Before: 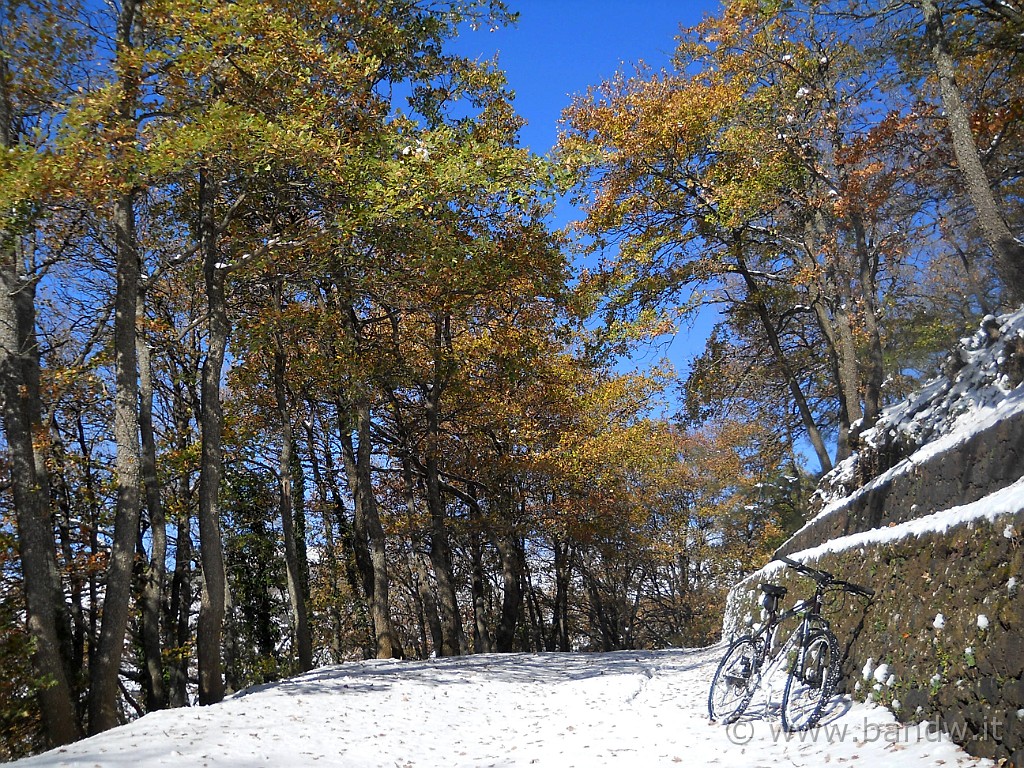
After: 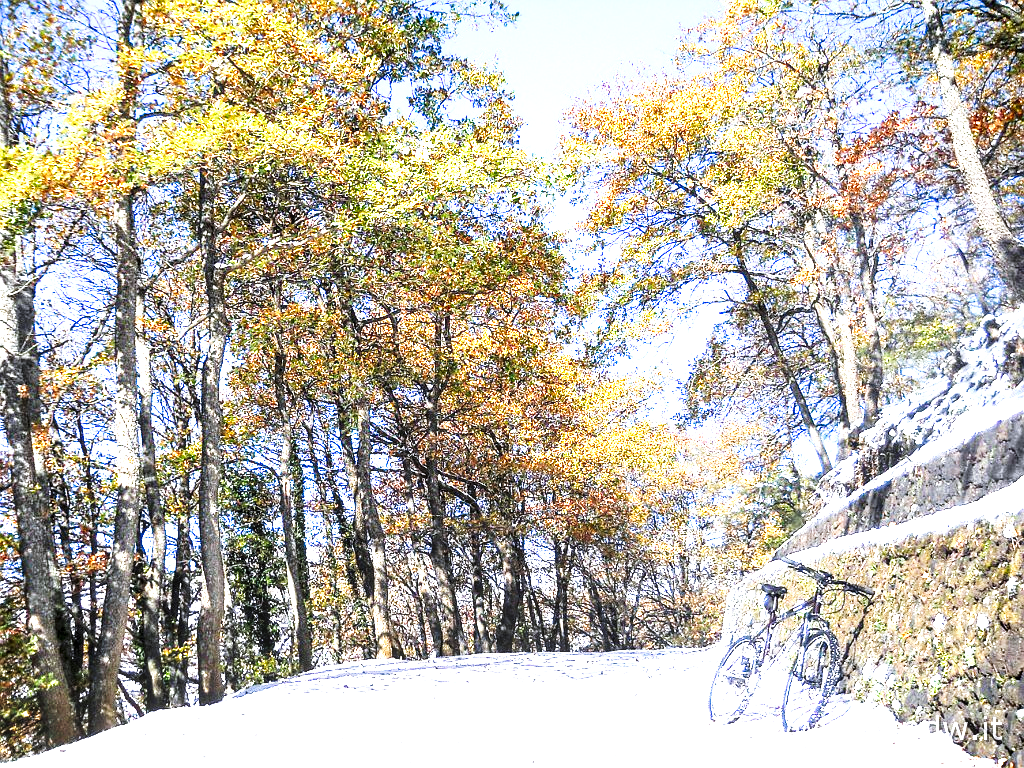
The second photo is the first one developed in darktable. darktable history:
exposure: black level correction 0, exposure 1.7 EV, compensate exposure bias true, compensate highlight preservation false
color calibration: illuminant as shot in camera, x 0.358, y 0.373, temperature 4628.91 K
tone curve: curves: ch0 [(0, 0) (0.003, 0.047) (0.011, 0.047) (0.025, 0.049) (0.044, 0.051) (0.069, 0.055) (0.1, 0.066) (0.136, 0.089) (0.177, 0.12) (0.224, 0.155) (0.277, 0.205) (0.335, 0.281) (0.399, 0.37) (0.468, 0.47) (0.543, 0.574) (0.623, 0.687) (0.709, 0.801) (0.801, 0.89) (0.898, 0.963) (1, 1)], preserve colors none
local contrast: detail 150%
